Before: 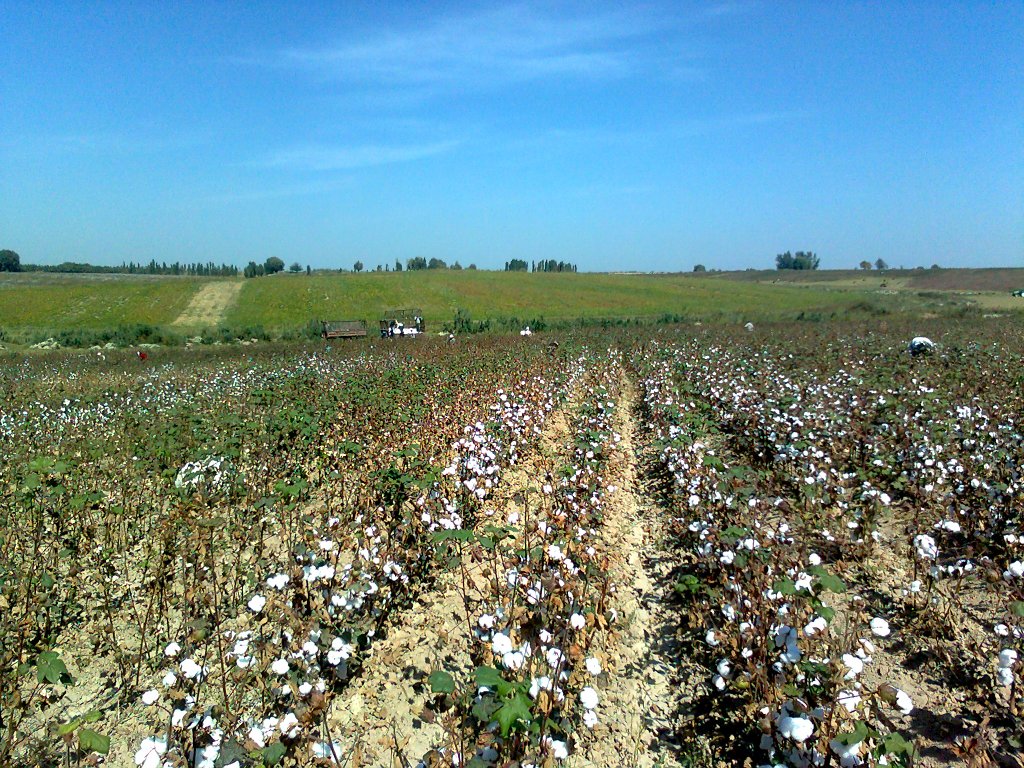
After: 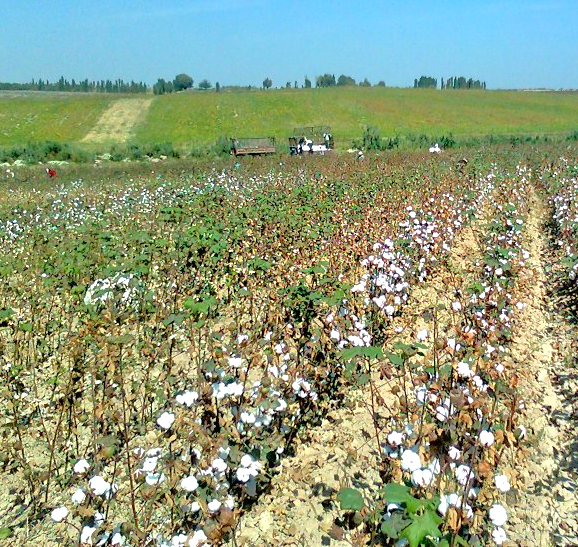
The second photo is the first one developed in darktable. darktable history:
crop: left 8.907%, top 23.945%, right 34.618%, bottom 4.795%
tone equalizer: -7 EV 0.147 EV, -6 EV 0.608 EV, -5 EV 1.14 EV, -4 EV 1.33 EV, -3 EV 1.14 EV, -2 EV 0.6 EV, -1 EV 0.155 EV, mask exposure compensation -0.499 EV
